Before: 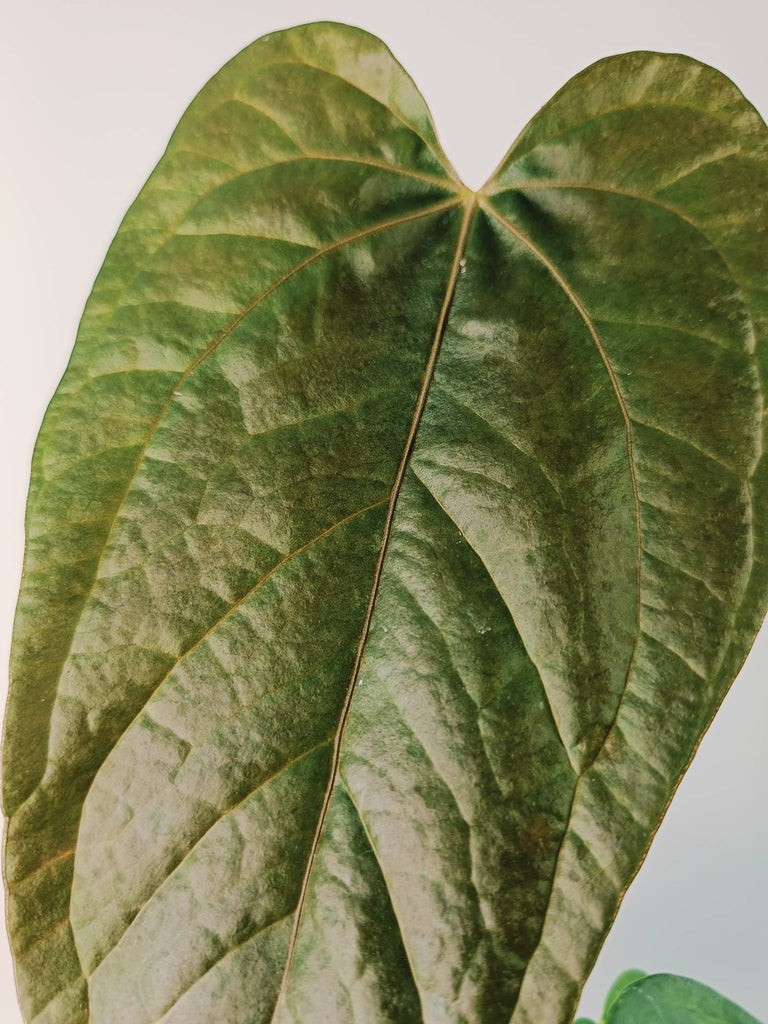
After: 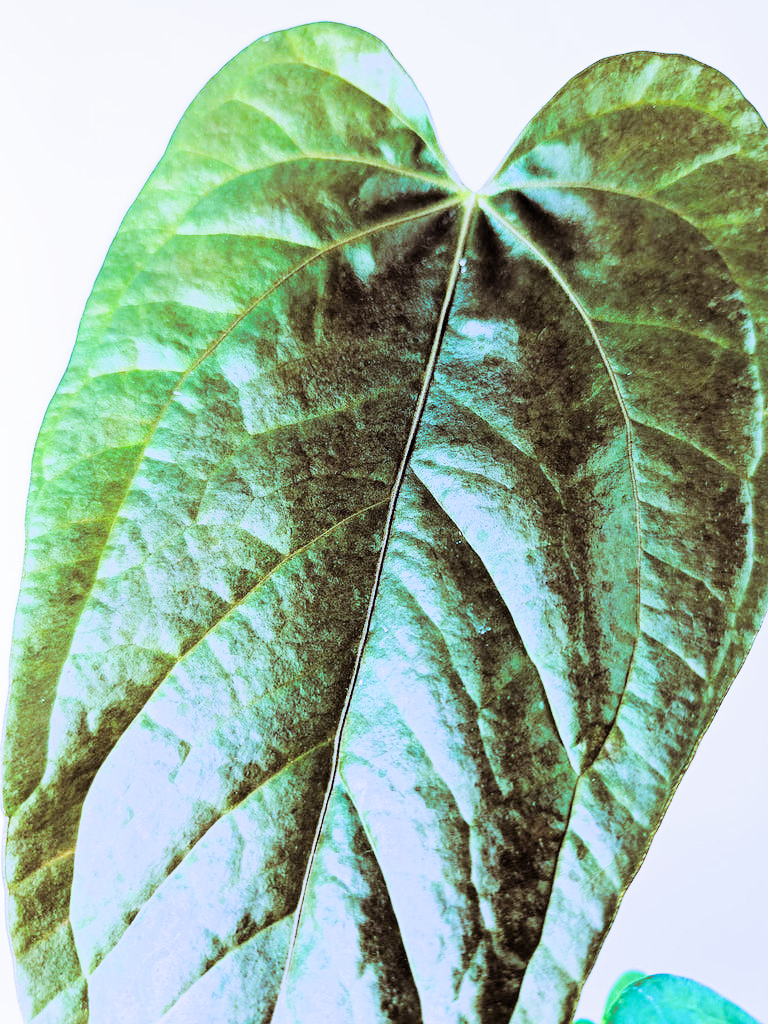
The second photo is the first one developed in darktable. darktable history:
contrast brightness saturation: contrast 0.08, saturation 0.2
exposure: black level correction 0, exposure 1.1 EV, compensate exposure bias true, compensate highlight preservation false
white balance: red 0.766, blue 1.537
split-toning: shadows › saturation 0.41, highlights › saturation 0, compress 33.55%
color balance rgb: perceptual saturation grading › global saturation 20%, global vibrance 20%
filmic rgb: black relative exposure -5 EV, hardness 2.88, contrast 1.2
tone equalizer: -8 EV -0.75 EV, -7 EV -0.7 EV, -6 EV -0.6 EV, -5 EV -0.4 EV, -3 EV 0.4 EV, -2 EV 0.6 EV, -1 EV 0.7 EV, +0 EV 0.75 EV, edges refinement/feathering 500, mask exposure compensation -1.57 EV, preserve details no
